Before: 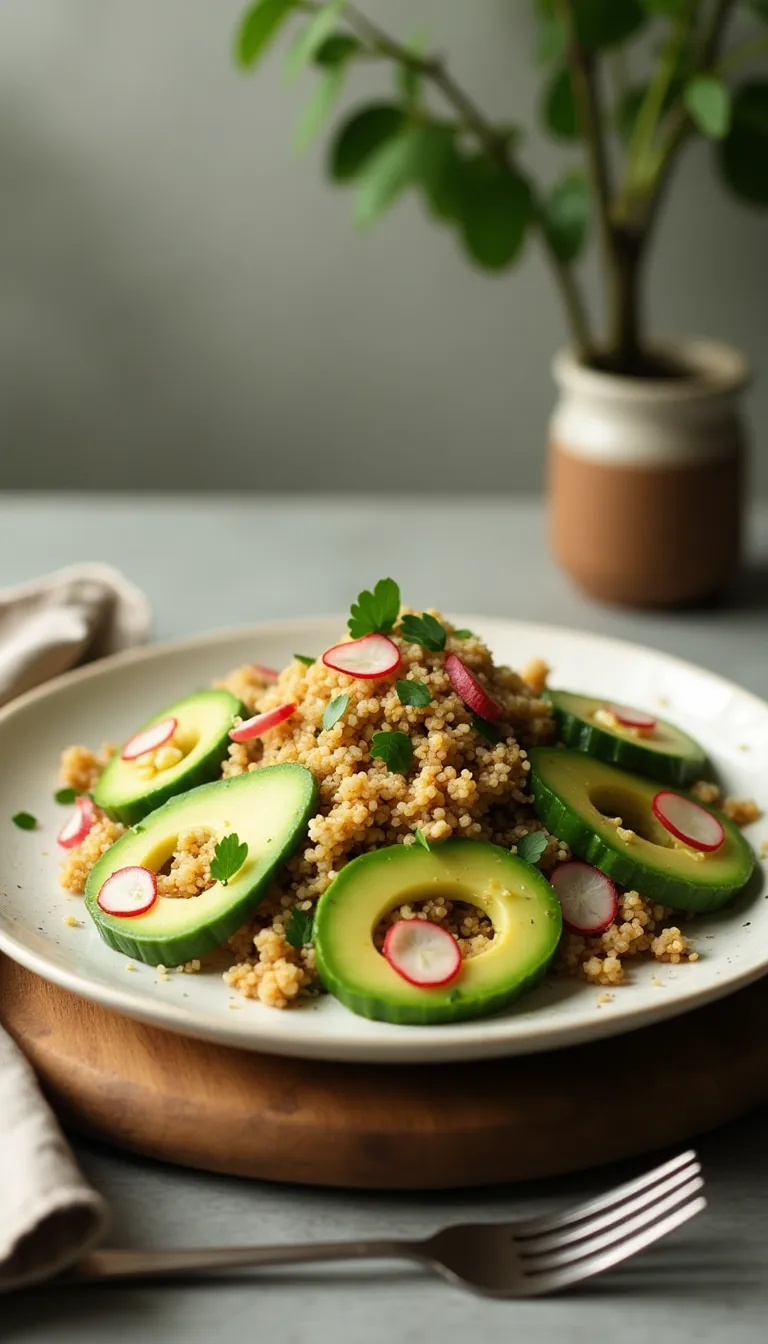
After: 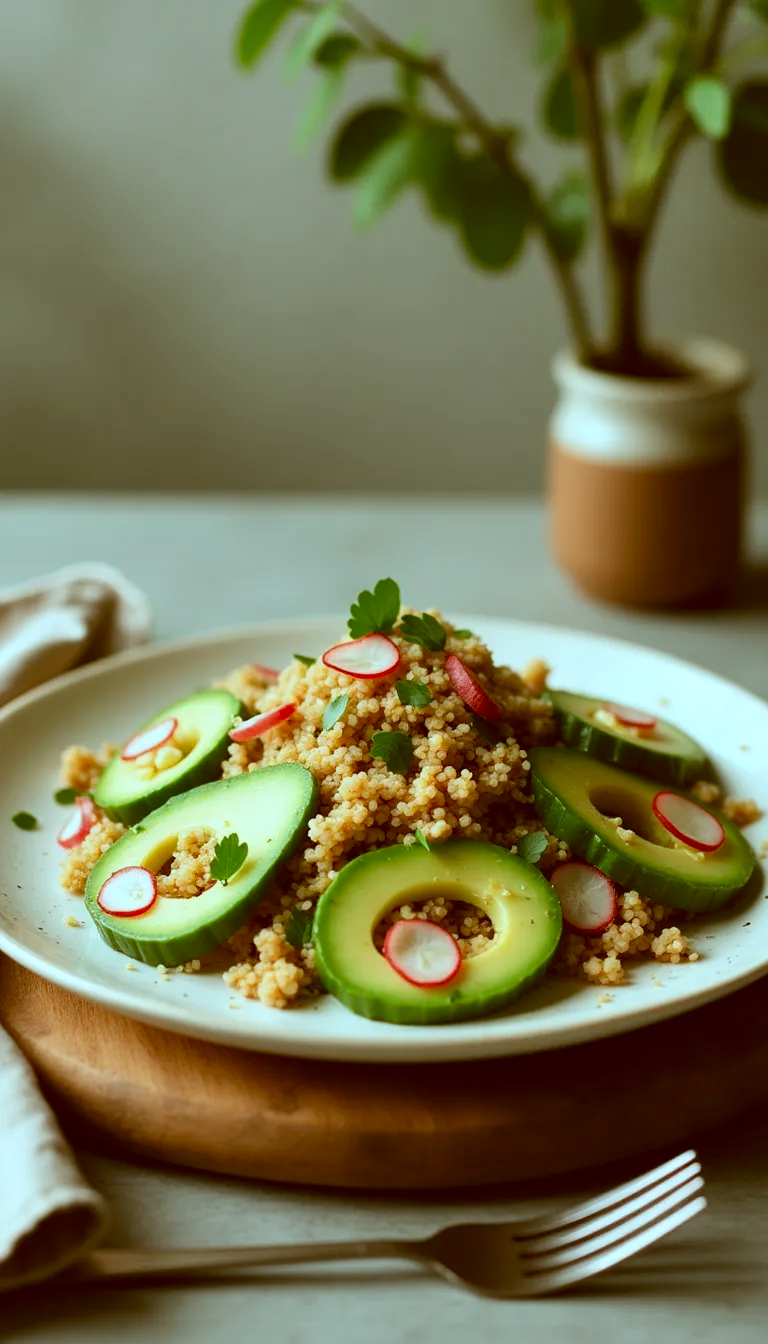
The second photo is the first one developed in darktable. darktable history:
color correction: highlights a* -14.62, highlights b* -16.22, shadows a* 10.12, shadows b* 29.4
shadows and highlights: shadows 60, soften with gaussian
